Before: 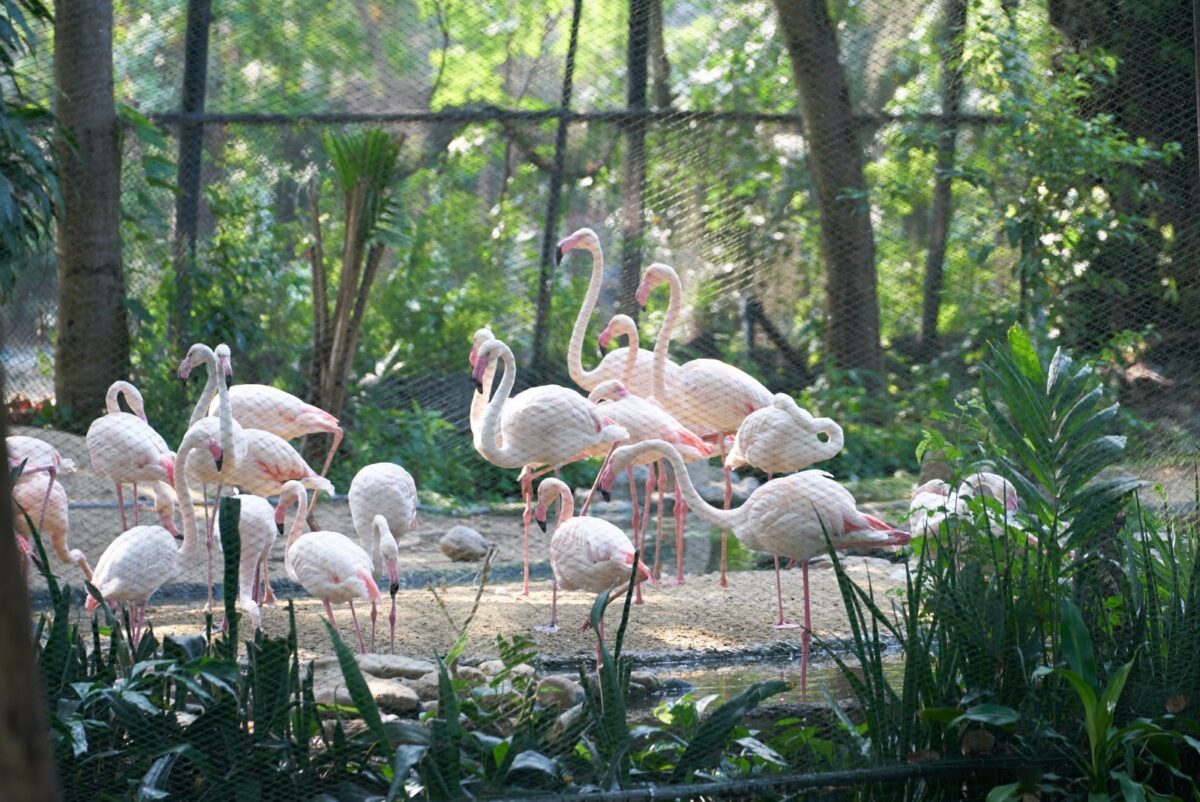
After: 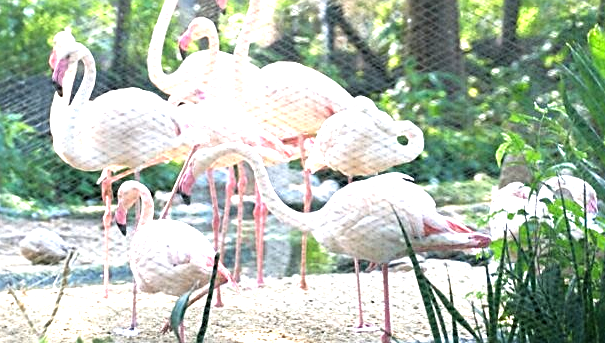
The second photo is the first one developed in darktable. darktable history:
sharpen: on, module defaults
crop: left 35.005%, top 37.128%, right 14.526%, bottom 20.067%
tone equalizer: -8 EV -0.719 EV, -7 EV -0.671 EV, -6 EV -0.611 EV, -5 EV -0.421 EV, -3 EV 0.386 EV, -2 EV 0.6 EV, -1 EV 0.697 EV, +0 EV 0.763 EV
exposure: exposure 0.522 EV, compensate highlight preservation false
